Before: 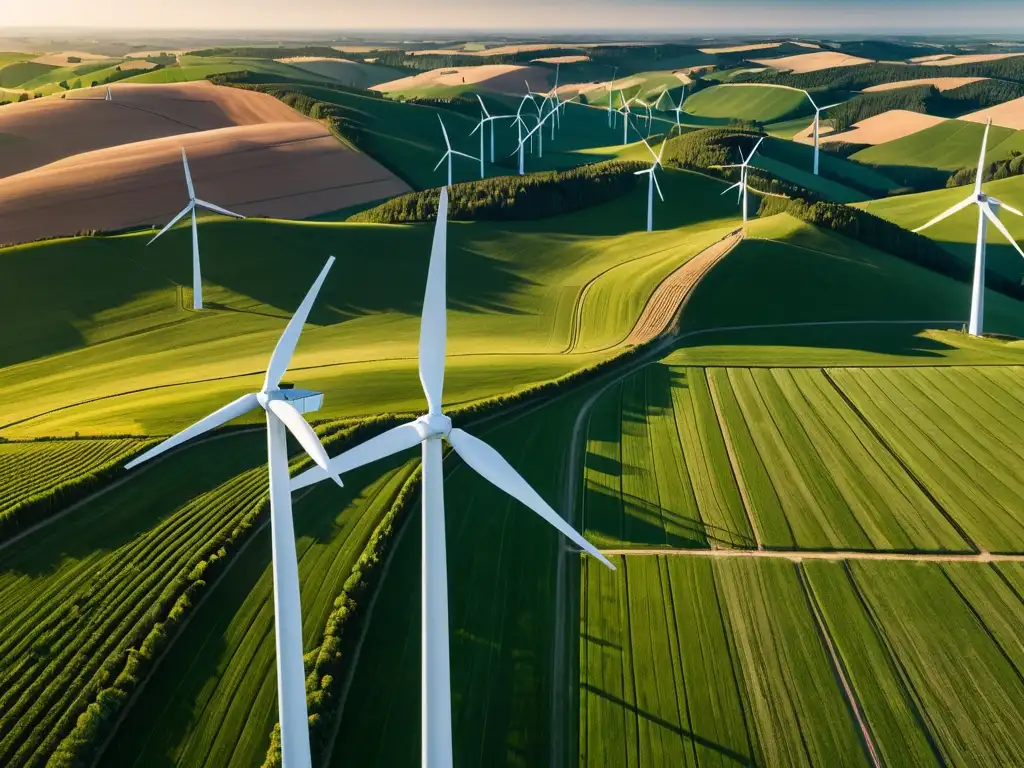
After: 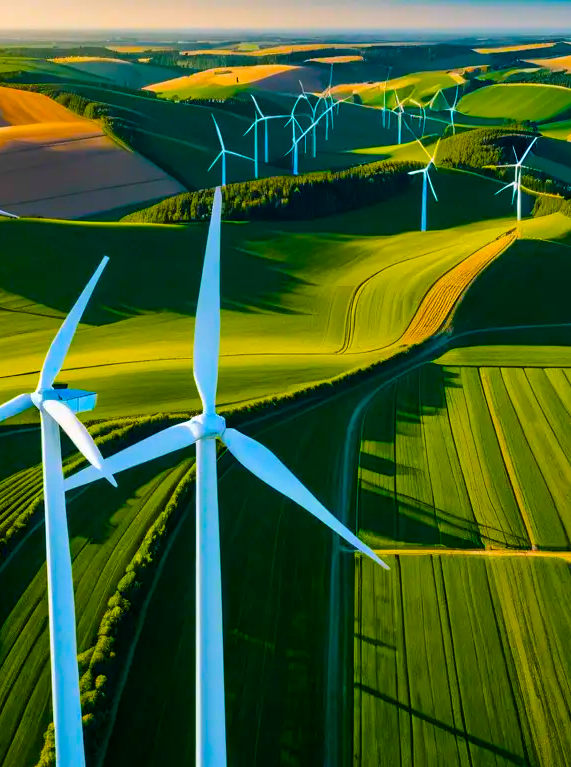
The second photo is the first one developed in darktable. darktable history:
color balance rgb: shadows lift › hue 85.86°, power › luminance -7.908%, power › chroma 1.119%, power › hue 217.34°, linear chroma grading › global chroma 9.174%, perceptual saturation grading › global saturation 99.242%, perceptual brilliance grading › mid-tones 9.138%, perceptual brilliance grading › shadows 15.235%, global vibrance 20%
crop: left 22.101%, right 22.099%, bottom 0.015%
